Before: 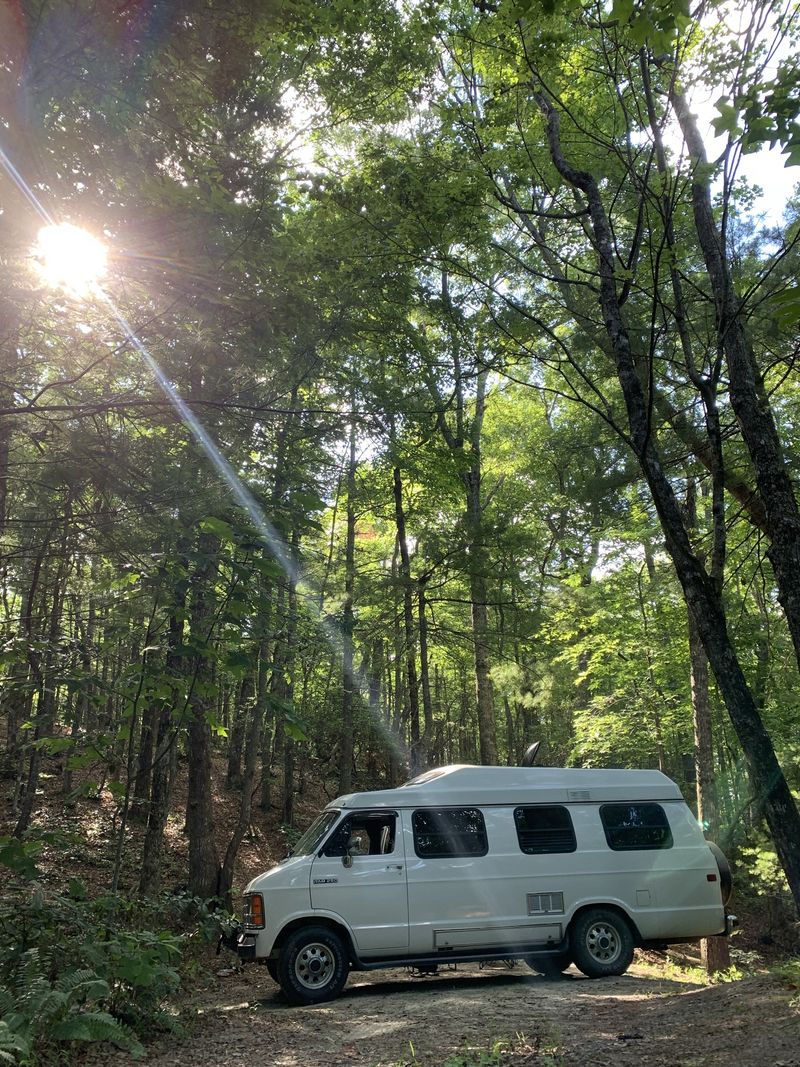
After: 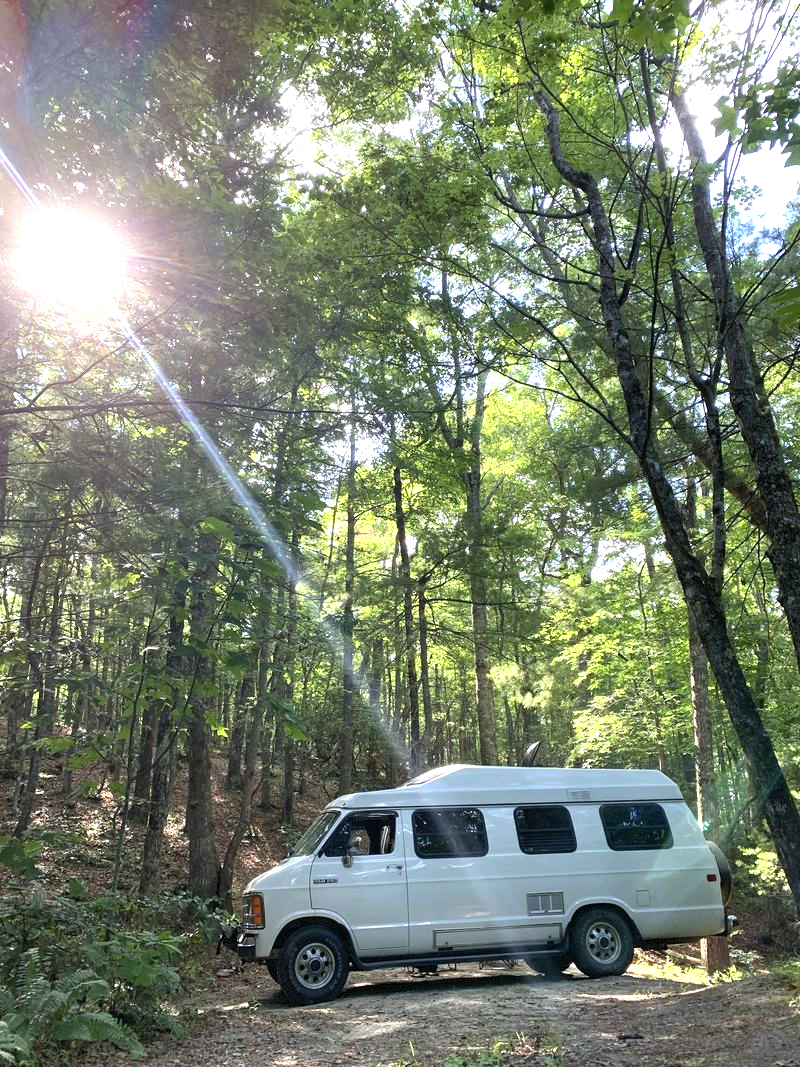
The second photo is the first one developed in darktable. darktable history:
exposure: exposure 1 EV, compensate highlight preservation false
shadows and highlights: shadows 25, highlights -25
white balance: red 0.984, blue 1.059
tone equalizer: on, module defaults
